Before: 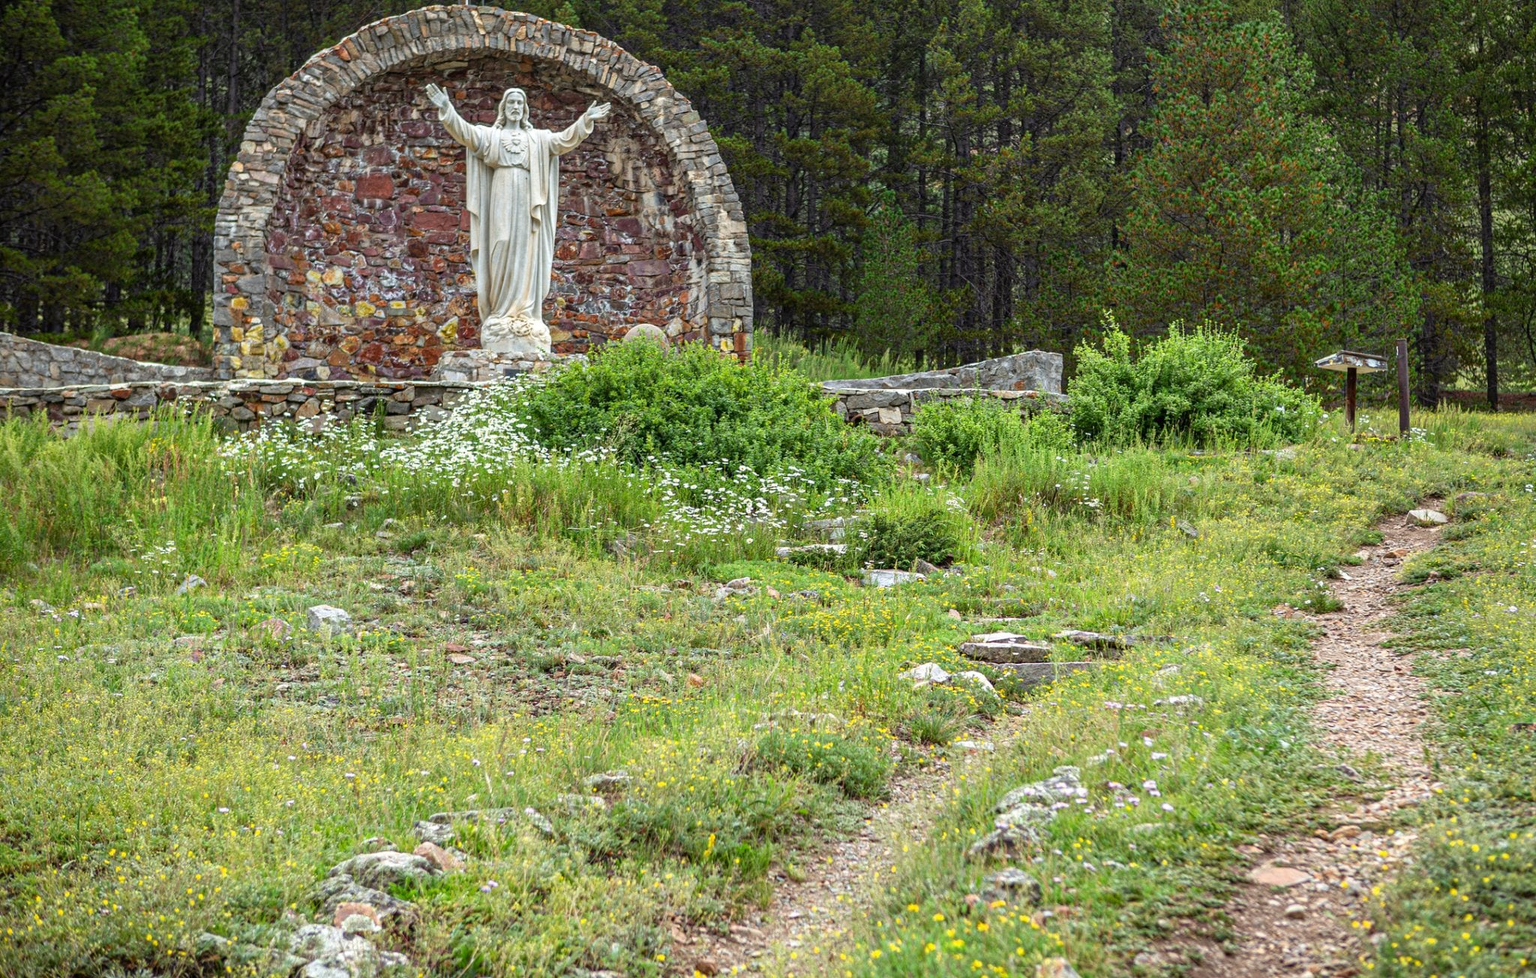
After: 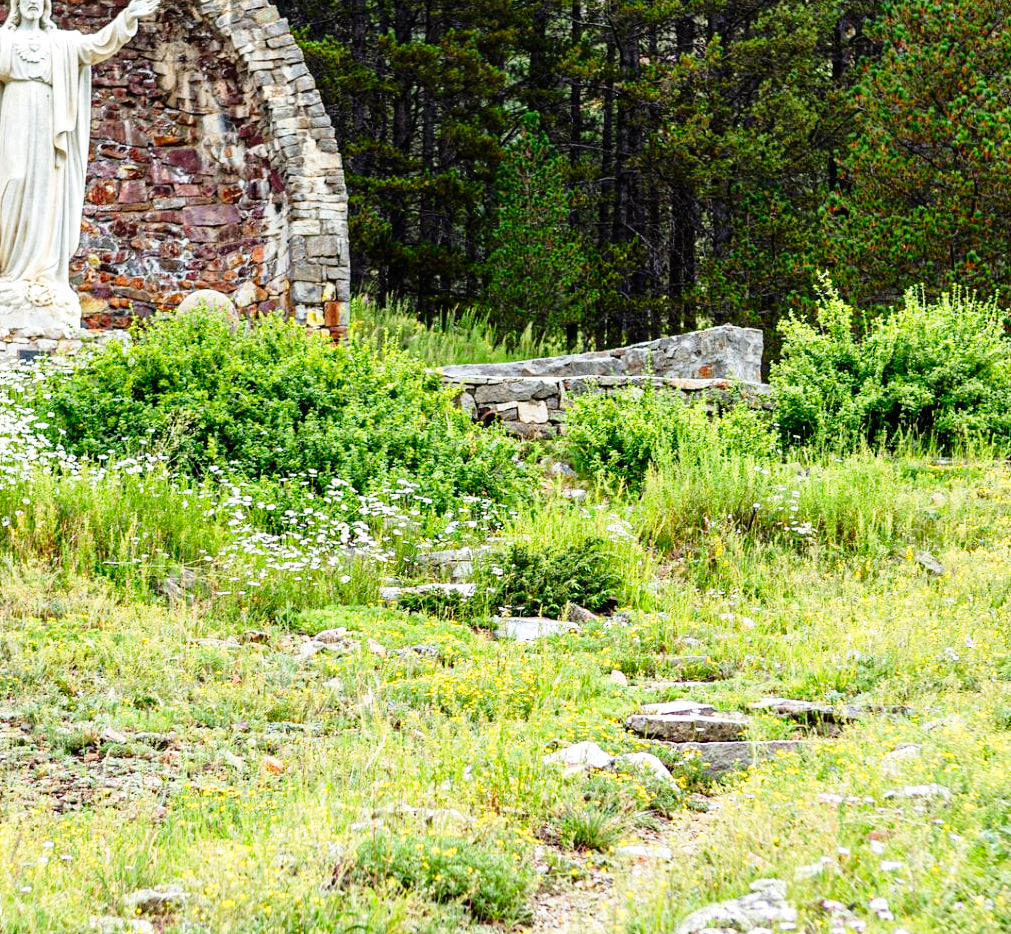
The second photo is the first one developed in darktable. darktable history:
exposure: black level correction 0.005, exposure 0.005 EV, compensate exposure bias true, compensate highlight preservation false
tone equalizer: -8 EV -0.43 EV, -7 EV -0.37 EV, -6 EV -0.303 EV, -5 EV -0.196 EV, -3 EV 0.202 EV, -2 EV 0.313 EV, -1 EV 0.406 EV, +0 EV 0.442 EV
tone curve: curves: ch0 [(0, 0.011) (0.053, 0.026) (0.174, 0.115) (0.398, 0.444) (0.673, 0.775) (0.829, 0.906) (0.991, 0.981)]; ch1 [(0, 0) (0.276, 0.206) (0.409, 0.383) (0.473, 0.458) (0.492, 0.499) (0.521, 0.502) (0.546, 0.543) (0.585, 0.617) (0.659, 0.686) (0.78, 0.8) (1, 1)]; ch2 [(0, 0) (0.438, 0.449) (0.473, 0.469) (0.503, 0.5) (0.523, 0.538) (0.562, 0.598) (0.612, 0.635) (0.695, 0.713) (1, 1)], preserve colors none
crop: left 31.964%, top 10.95%, right 18.628%, bottom 17.409%
